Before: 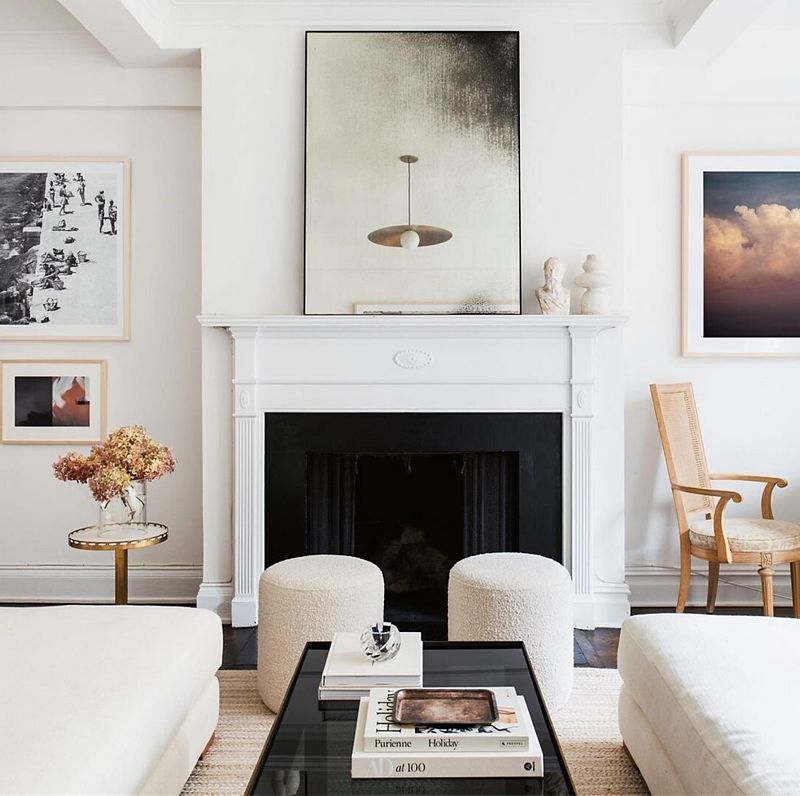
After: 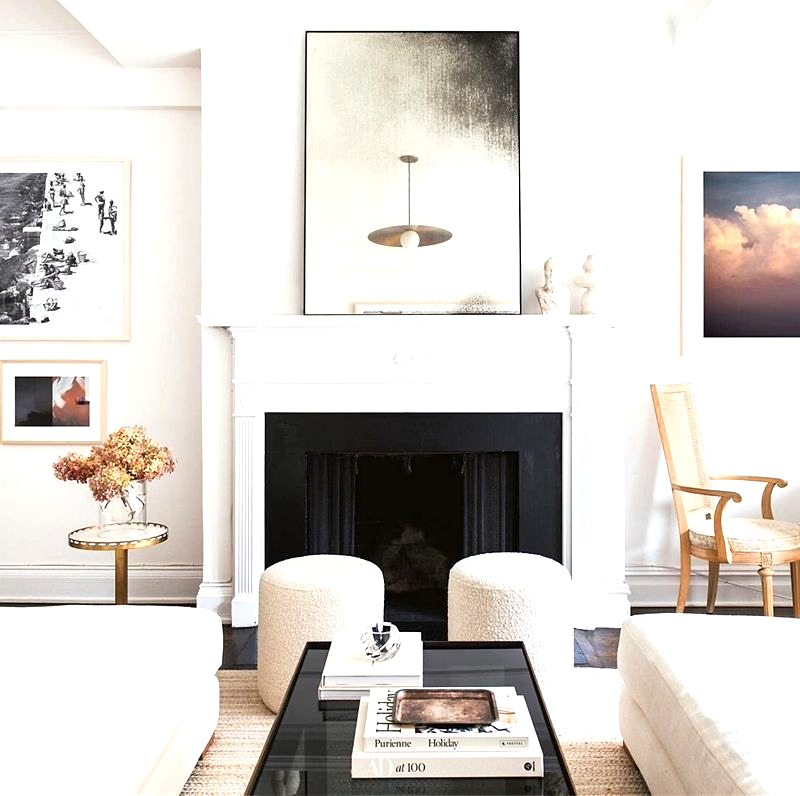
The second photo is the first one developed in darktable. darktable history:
exposure: exposure 0.738 EV, compensate highlight preservation false
